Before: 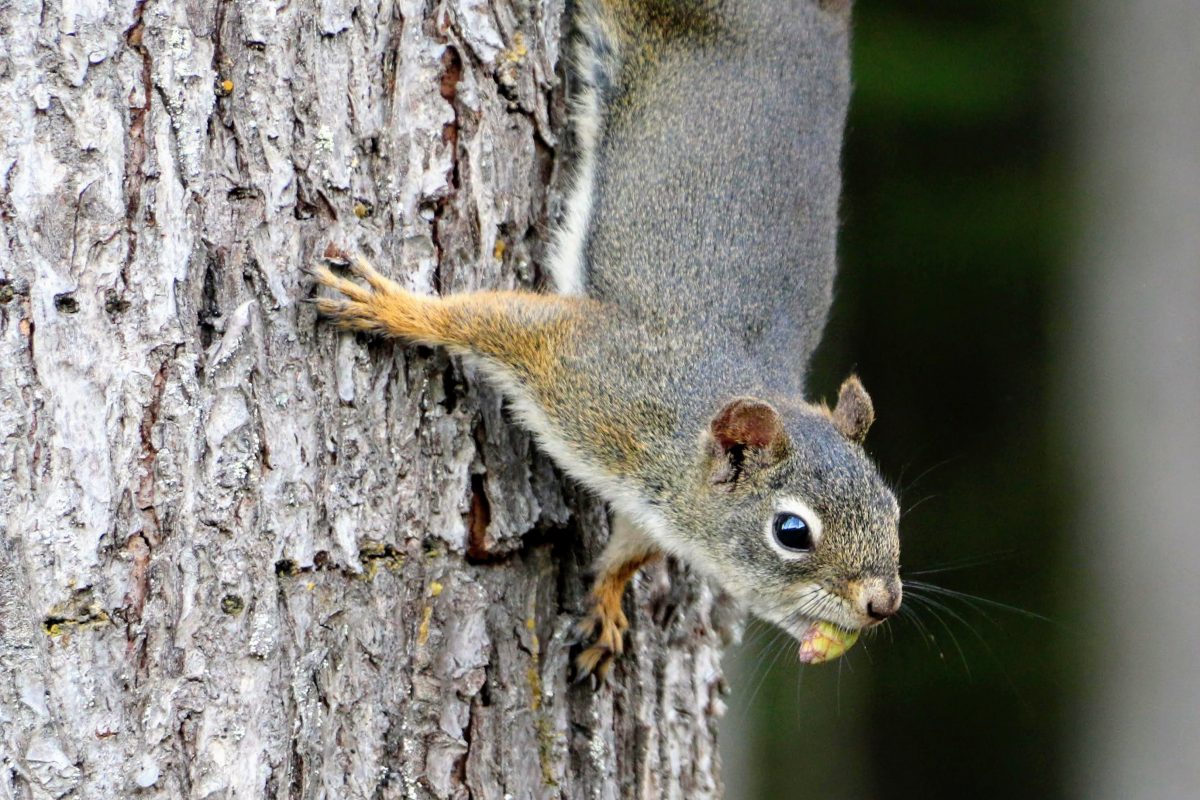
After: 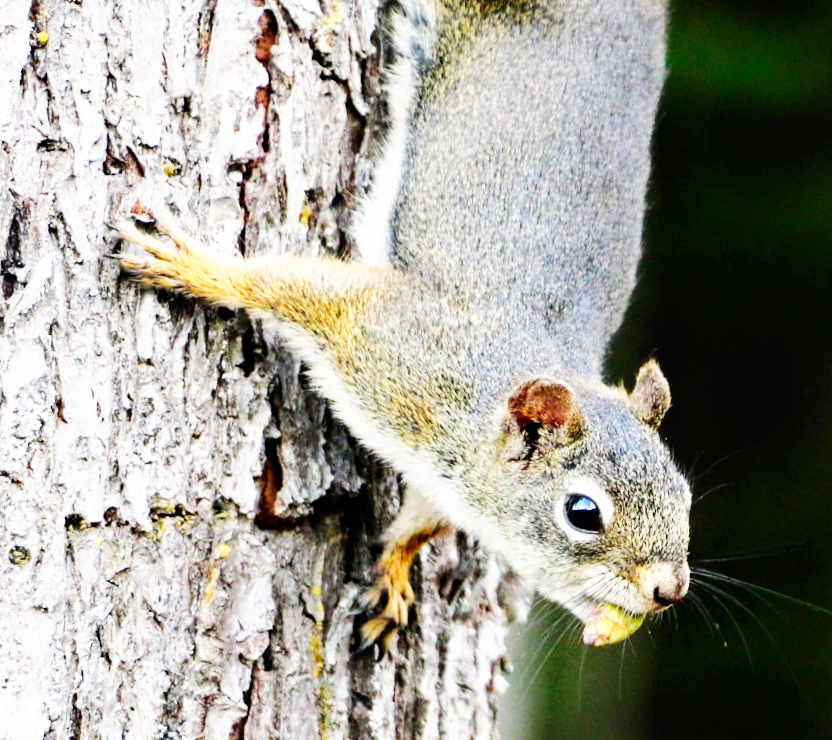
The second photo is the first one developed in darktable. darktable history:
base curve: curves: ch0 [(0, 0) (0.007, 0.004) (0.027, 0.03) (0.046, 0.07) (0.207, 0.54) (0.442, 0.872) (0.673, 0.972) (1, 1)], preserve colors none
crop and rotate: angle -3.07°, left 14.253%, top 0.015%, right 10.912%, bottom 0.079%
